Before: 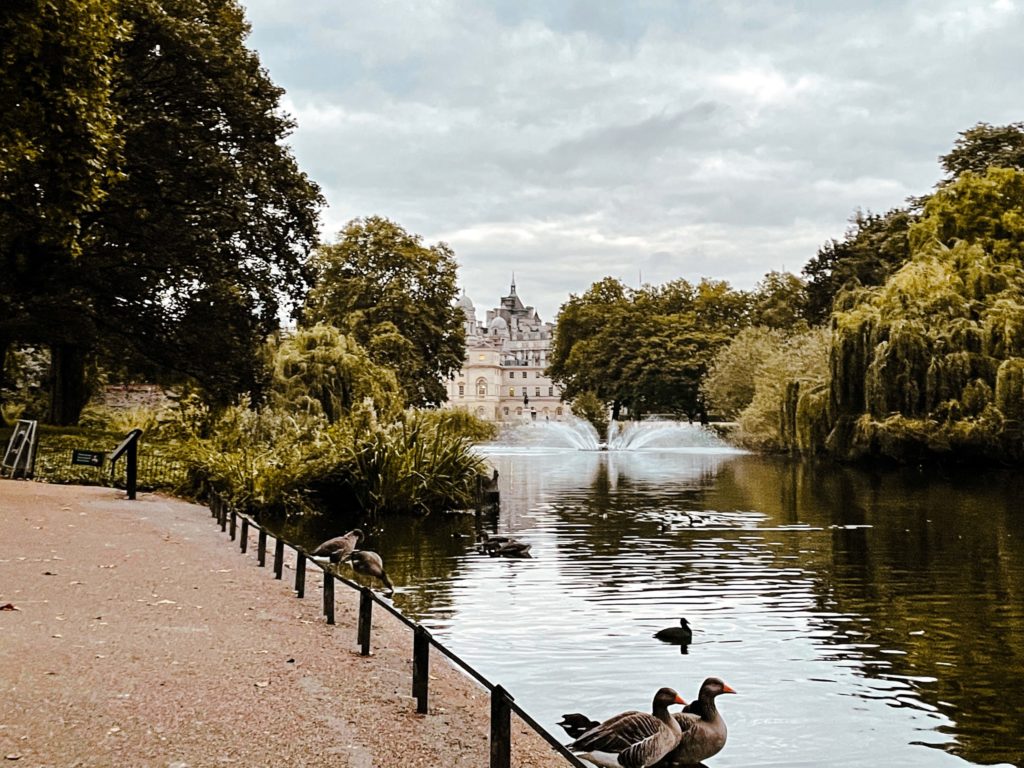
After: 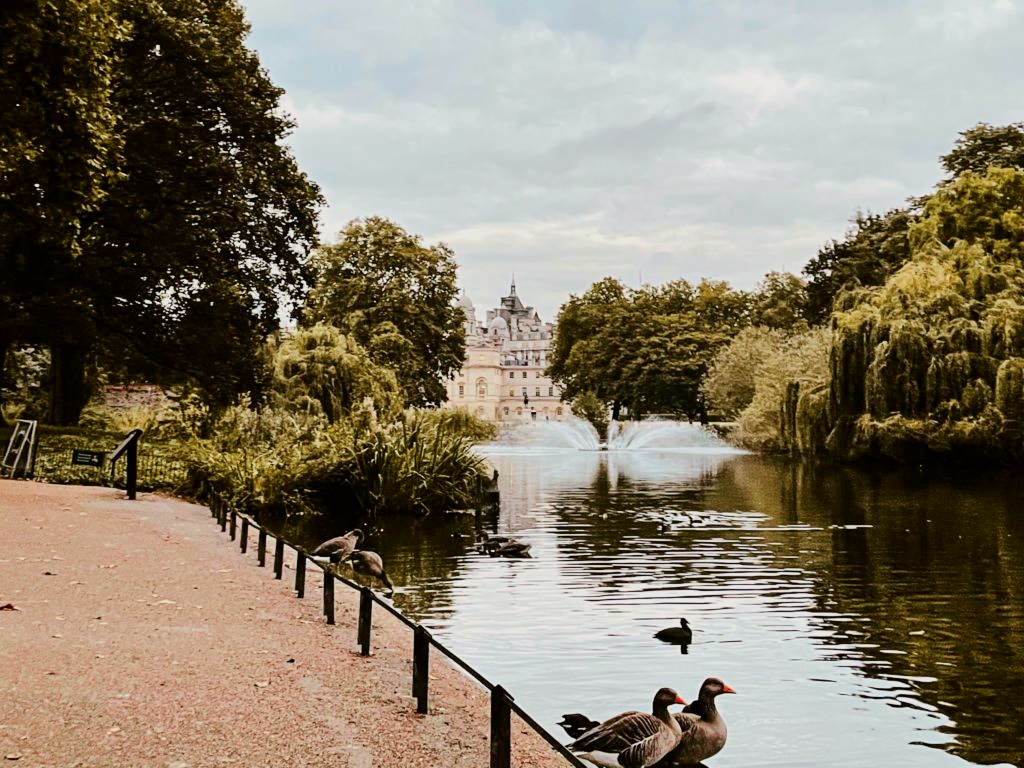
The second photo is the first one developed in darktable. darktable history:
tone curve: curves: ch0 [(0, 0) (0.091, 0.074) (0.184, 0.168) (0.491, 0.519) (0.748, 0.765) (1, 0.919)]; ch1 [(0, 0) (0.179, 0.173) (0.322, 0.32) (0.424, 0.424) (0.502, 0.504) (0.56, 0.578) (0.631, 0.667) (0.777, 0.806) (1, 1)]; ch2 [(0, 0) (0.434, 0.447) (0.483, 0.487) (0.547, 0.564) (0.676, 0.673) (1, 1)], color space Lab, independent channels, preserve colors none
